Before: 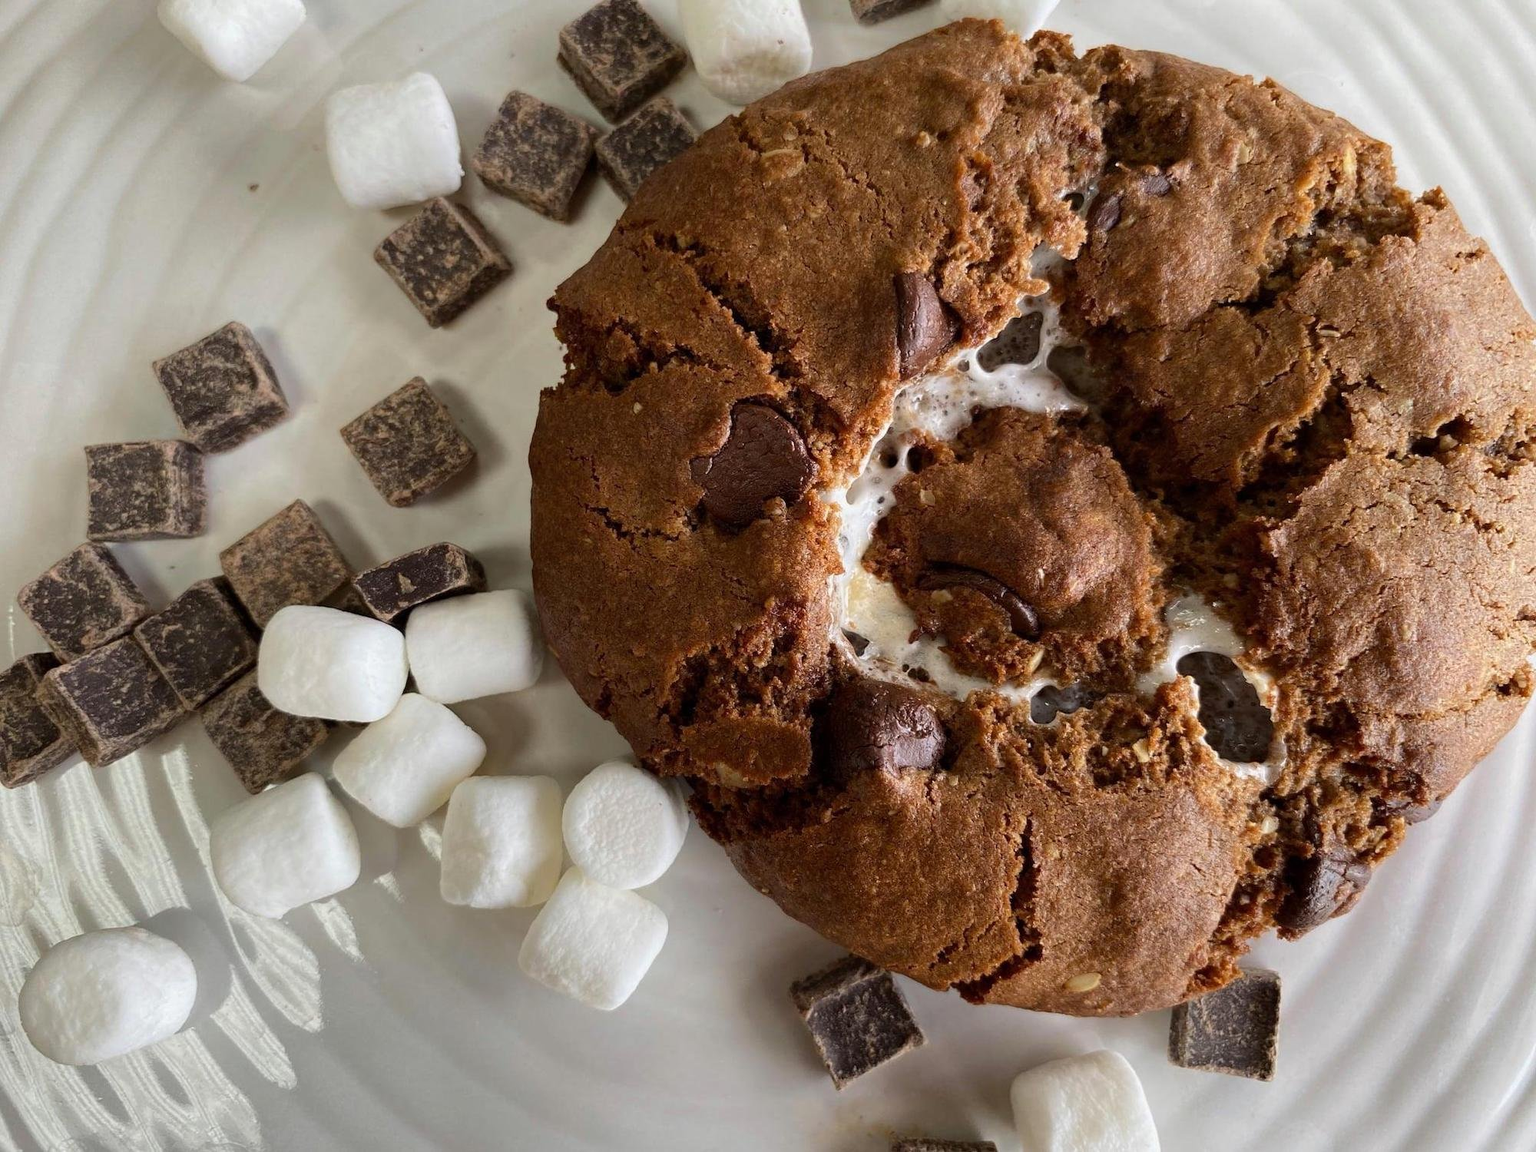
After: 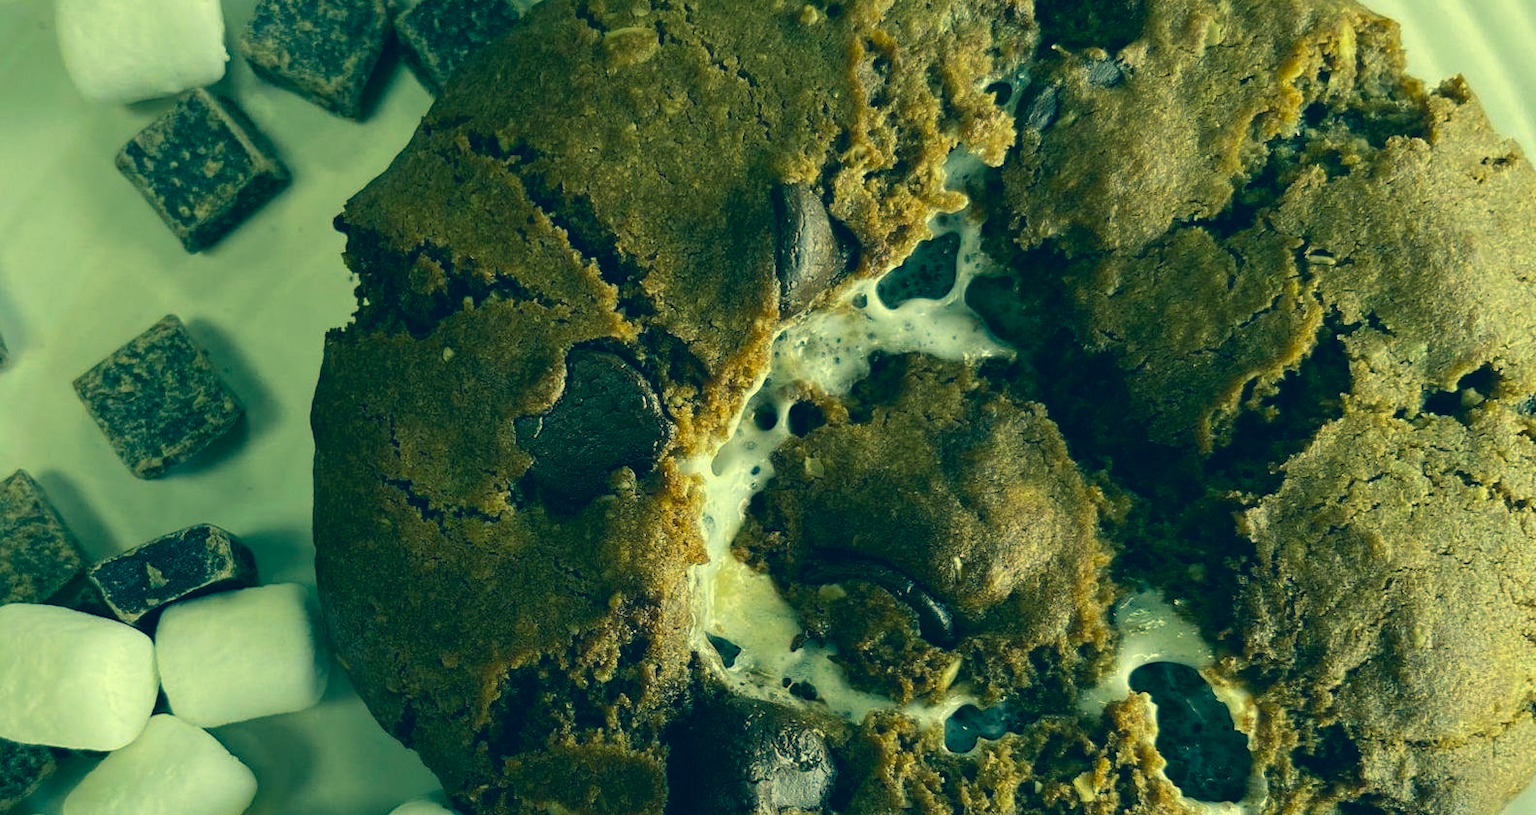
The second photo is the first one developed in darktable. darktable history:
color correction: highlights a* -15.19, highlights b* 39.87, shadows a* -39.65, shadows b* -25.62
tone equalizer: edges refinement/feathering 500, mask exposure compensation -1.57 EV, preserve details no
crop: left 18.404%, top 11.077%, right 2.366%, bottom 32.814%
